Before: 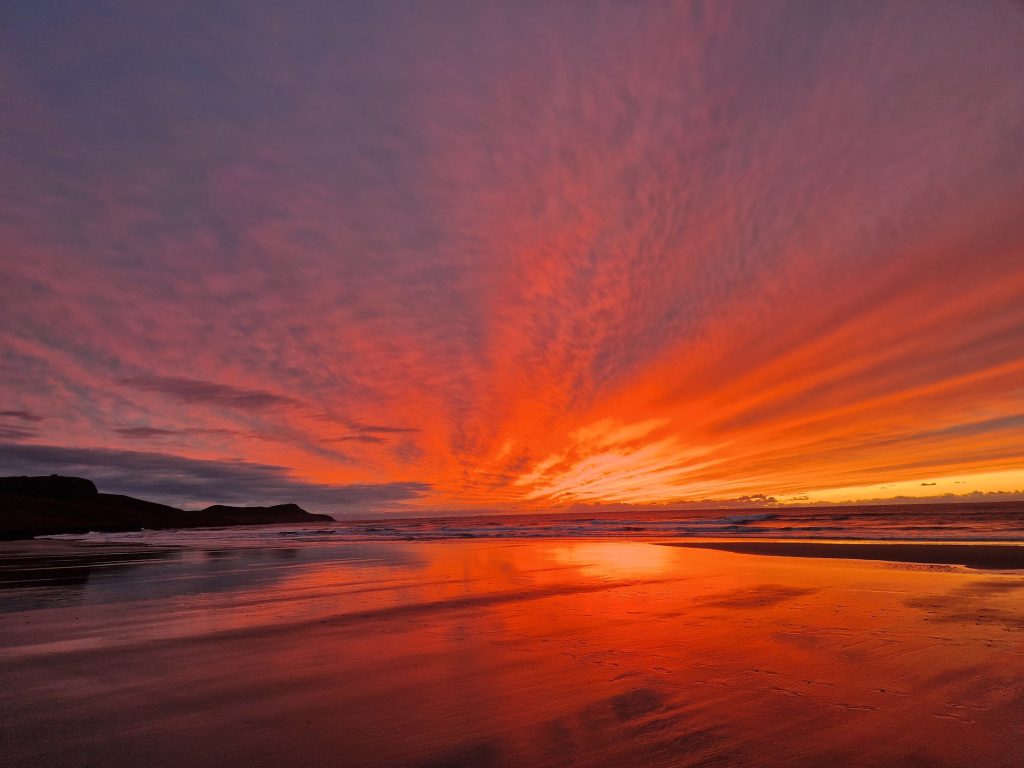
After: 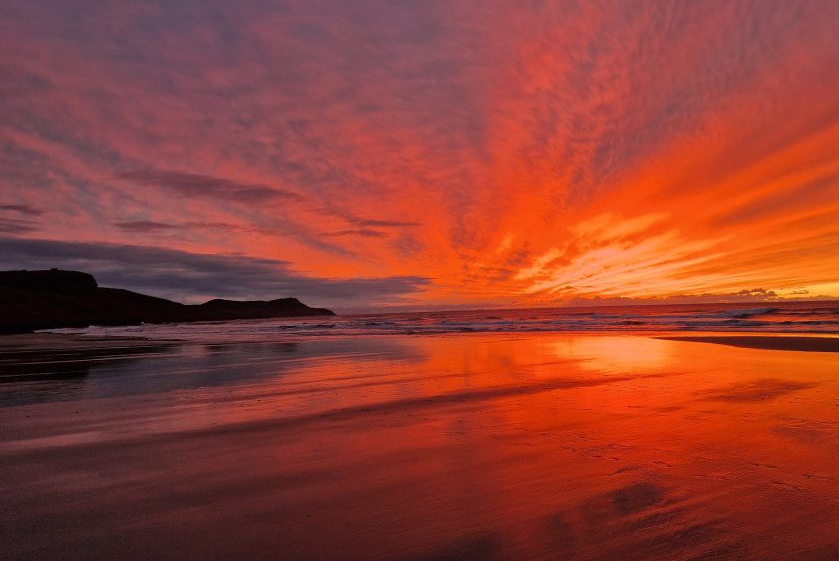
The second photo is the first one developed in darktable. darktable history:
crop: top 26.877%, right 18.023%
